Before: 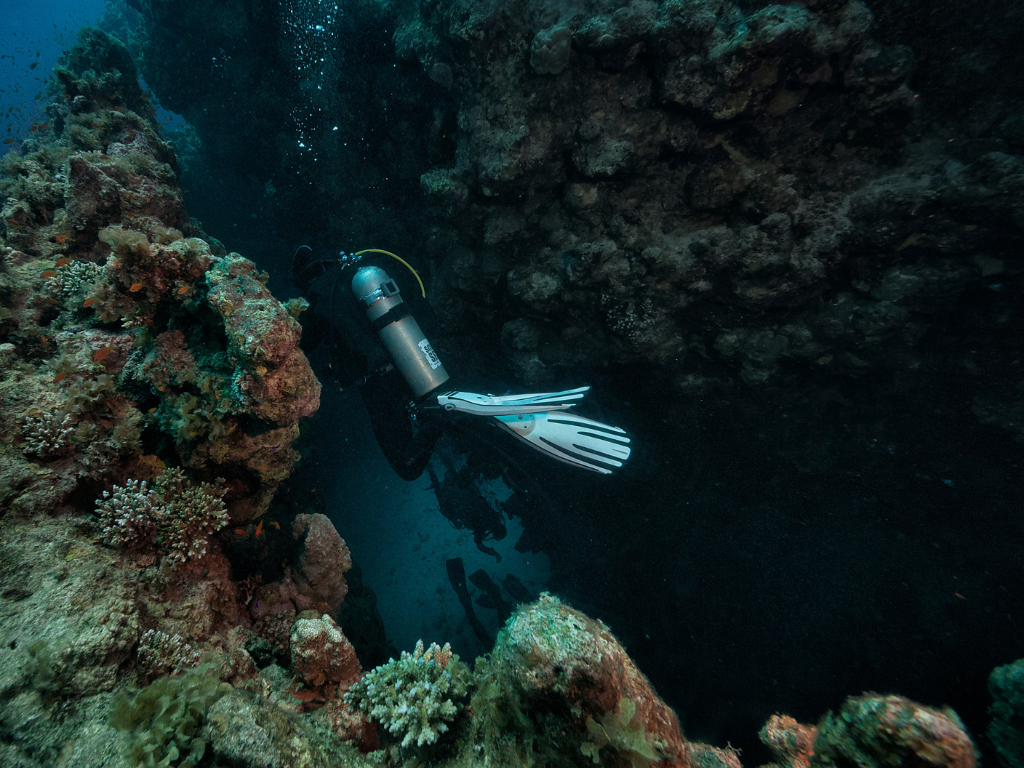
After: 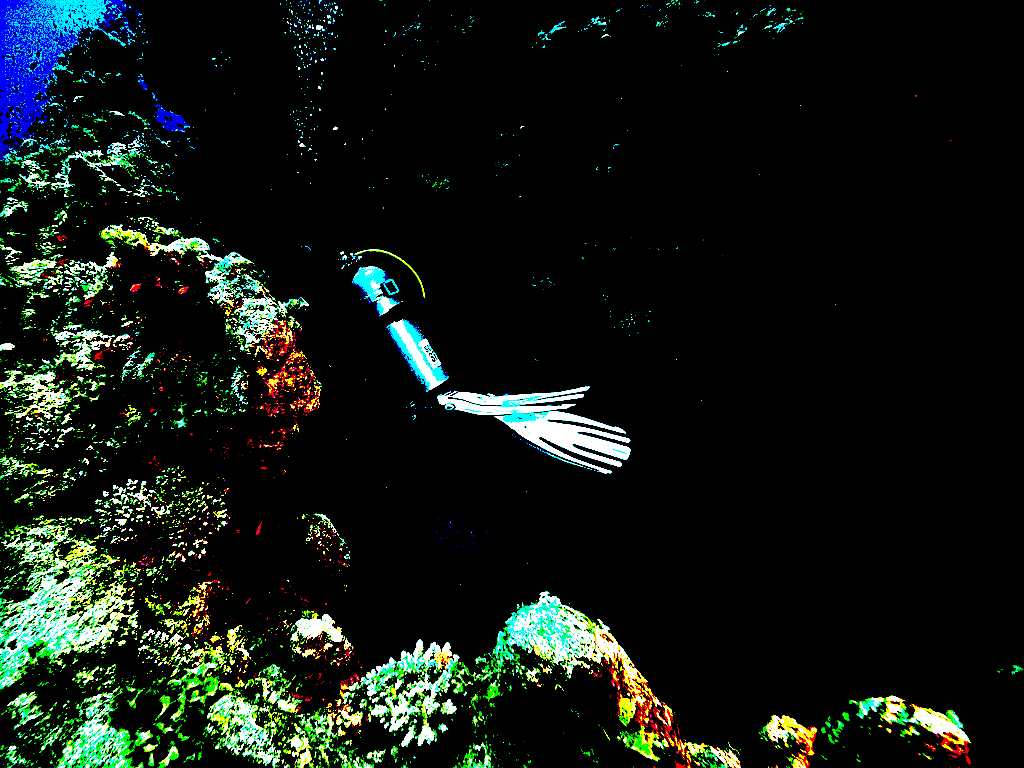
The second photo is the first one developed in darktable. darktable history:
sharpen: on, module defaults
exposure: black level correction 0.1, exposure 3 EV, compensate highlight preservation false
